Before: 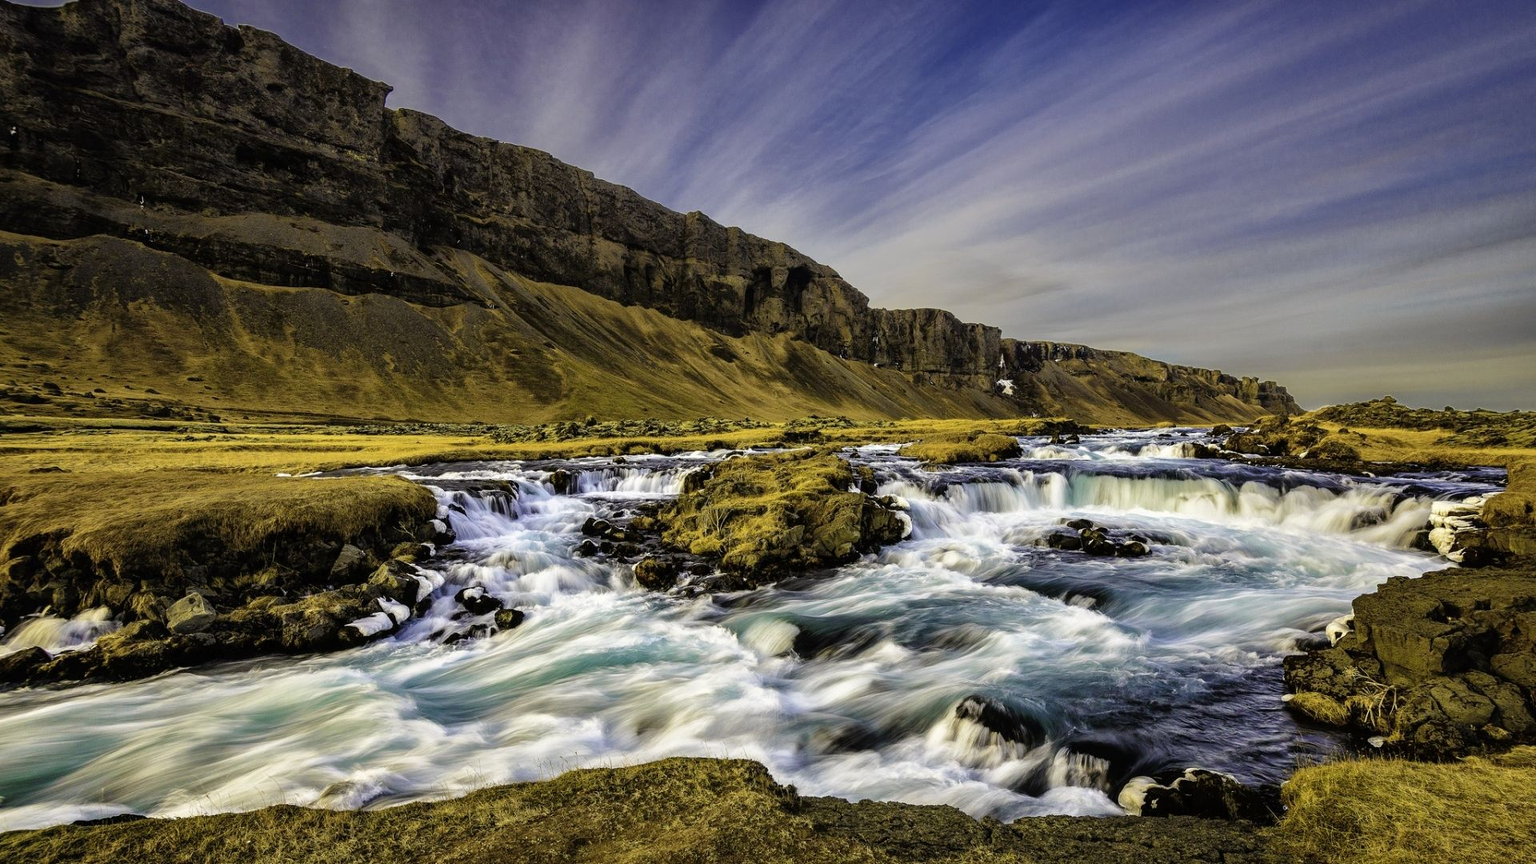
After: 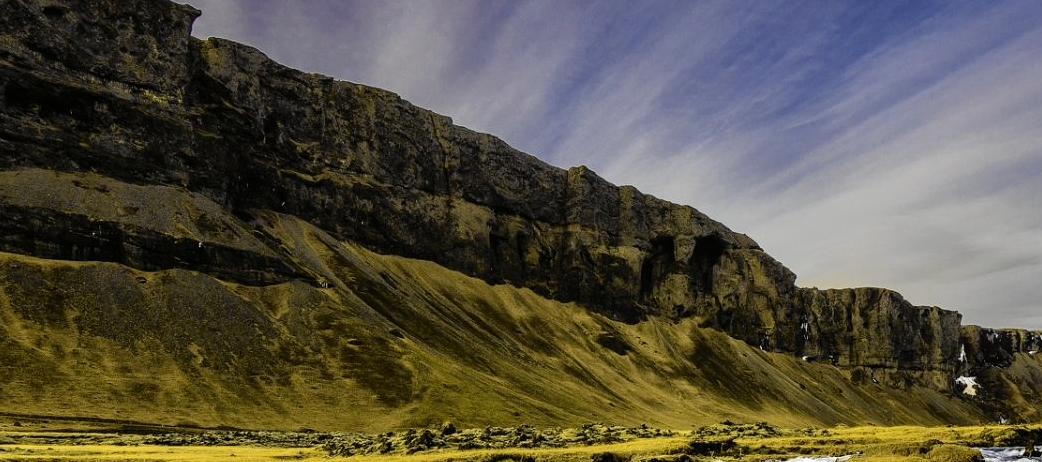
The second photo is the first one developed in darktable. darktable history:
tone curve: curves: ch0 [(0, 0) (0.037, 0.025) (0.131, 0.093) (0.275, 0.256) (0.497, 0.51) (0.617, 0.643) (0.704, 0.732) (0.813, 0.832) (0.911, 0.925) (0.997, 0.995)]; ch1 [(0, 0) (0.301, 0.3) (0.444, 0.45) (0.493, 0.495) (0.507, 0.503) (0.534, 0.533) (0.582, 0.58) (0.658, 0.693) (0.746, 0.77) (1, 1)]; ch2 [(0, 0) (0.246, 0.233) (0.36, 0.352) (0.415, 0.418) (0.476, 0.492) (0.502, 0.504) (0.525, 0.518) (0.539, 0.544) (0.586, 0.602) (0.634, 0.651) (0.706, 0.727) (0.853, 0.852) (1, 0.951)], color space Lab, independent channels, preserve colors none
crop: left 15.116%, top 9.111%, right 30.609%, bottom 48.066%
